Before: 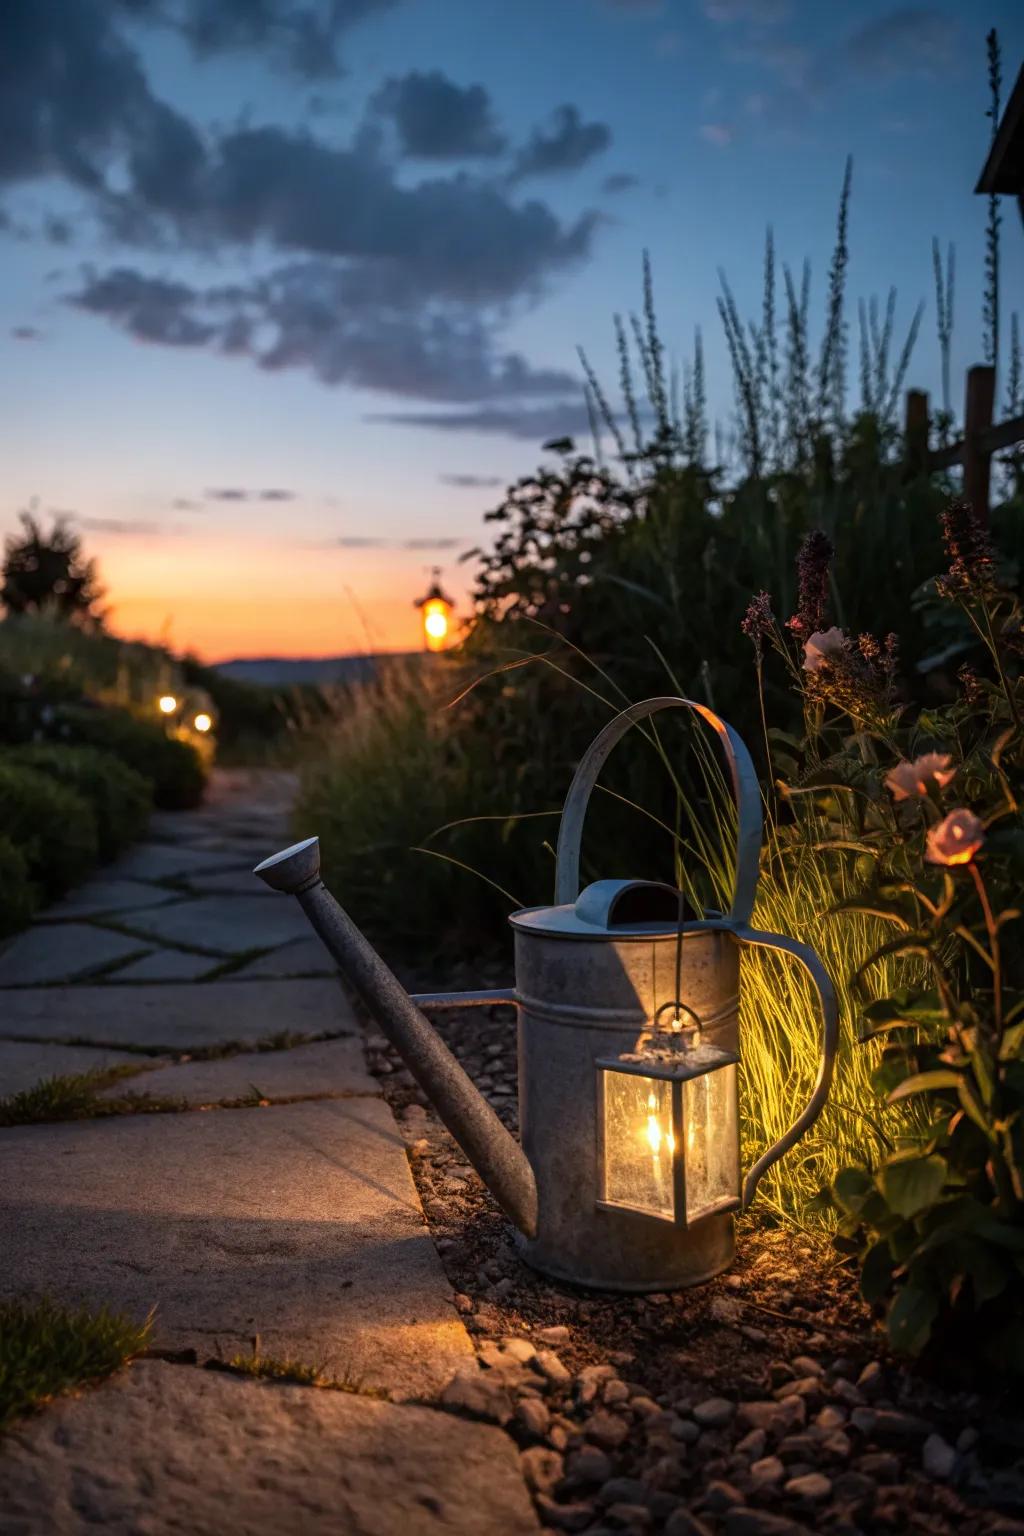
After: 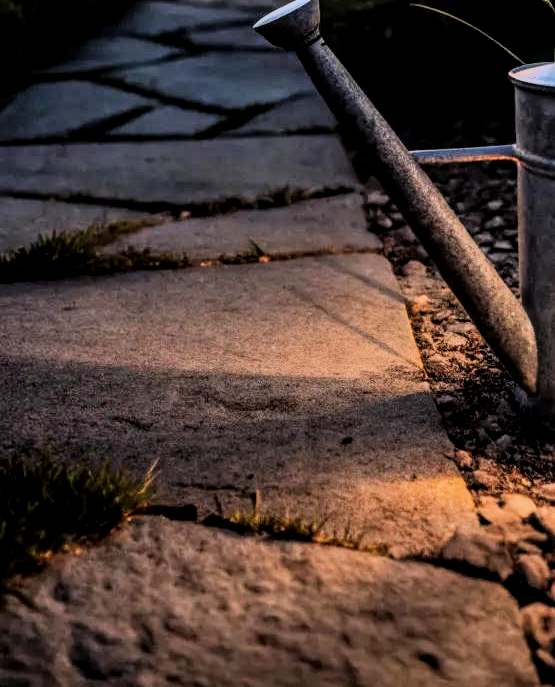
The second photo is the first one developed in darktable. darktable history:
crop and rotate: top 55.002%, right 45.783%, bottom 0.232%
shadows and highlights: low approximation 0.01, soften with gaussian
filmic rgb: black relative exposure -6.98 EV, white relative exposure 5.61 EV, hardness 2.85
local contrast: detail 130%
